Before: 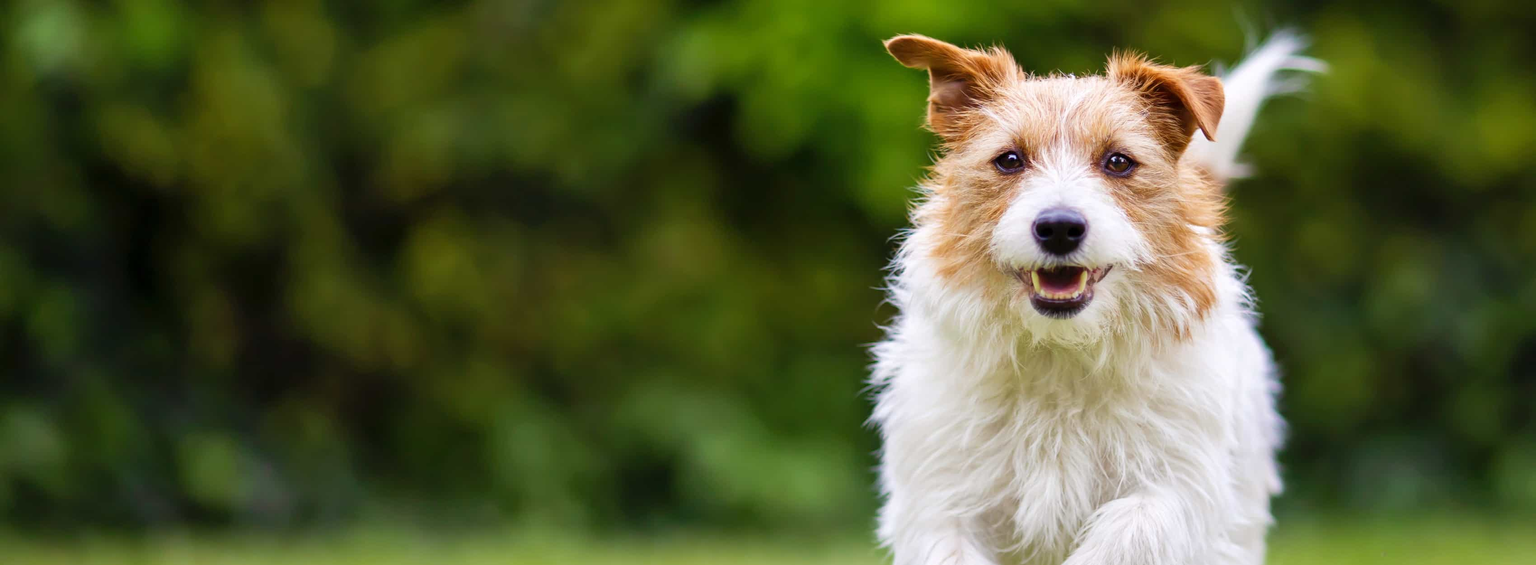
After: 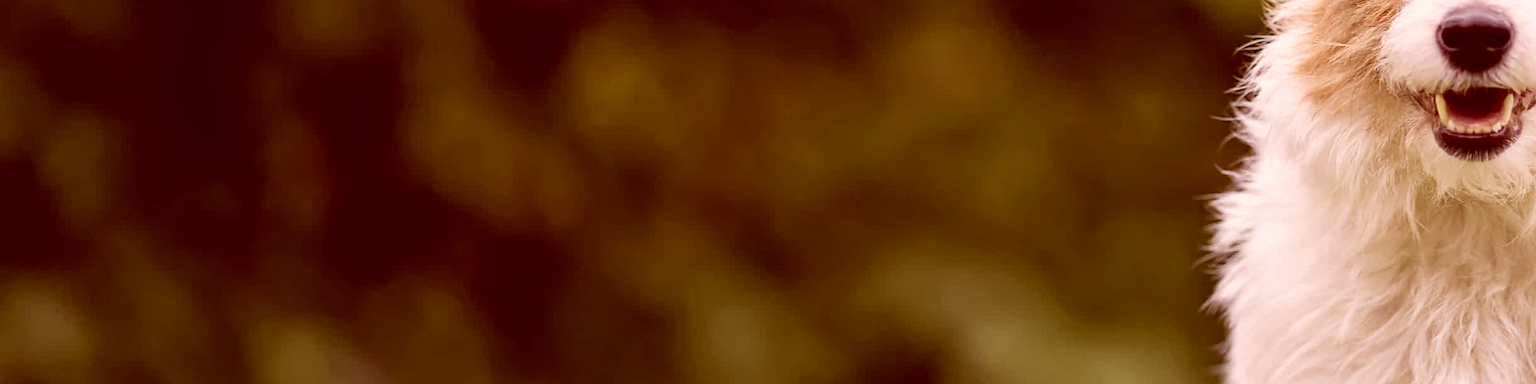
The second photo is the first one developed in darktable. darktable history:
sharpen: radius 1.836, amount 0.396, threshold 1.427
crop: top 36.028%, right 28.12%, bottom 15.013%
contrast brightness saturation: contrast 0.063, brightness -0.011, saturation -0.241
color correction: highlights a* 9.39, highlights b* 8.64, shadows a* 39.74, shadows b* 39.31, saturation 0.775
contrast equalizer: y [[0.5, 0.502, 0.506, 0.511, 0.52, 0.537], [0.5 ×6], [0.505, 0.509, 0.518, 0.534, 0.553, 0.561], [0 ×6], [0 ×6]]
